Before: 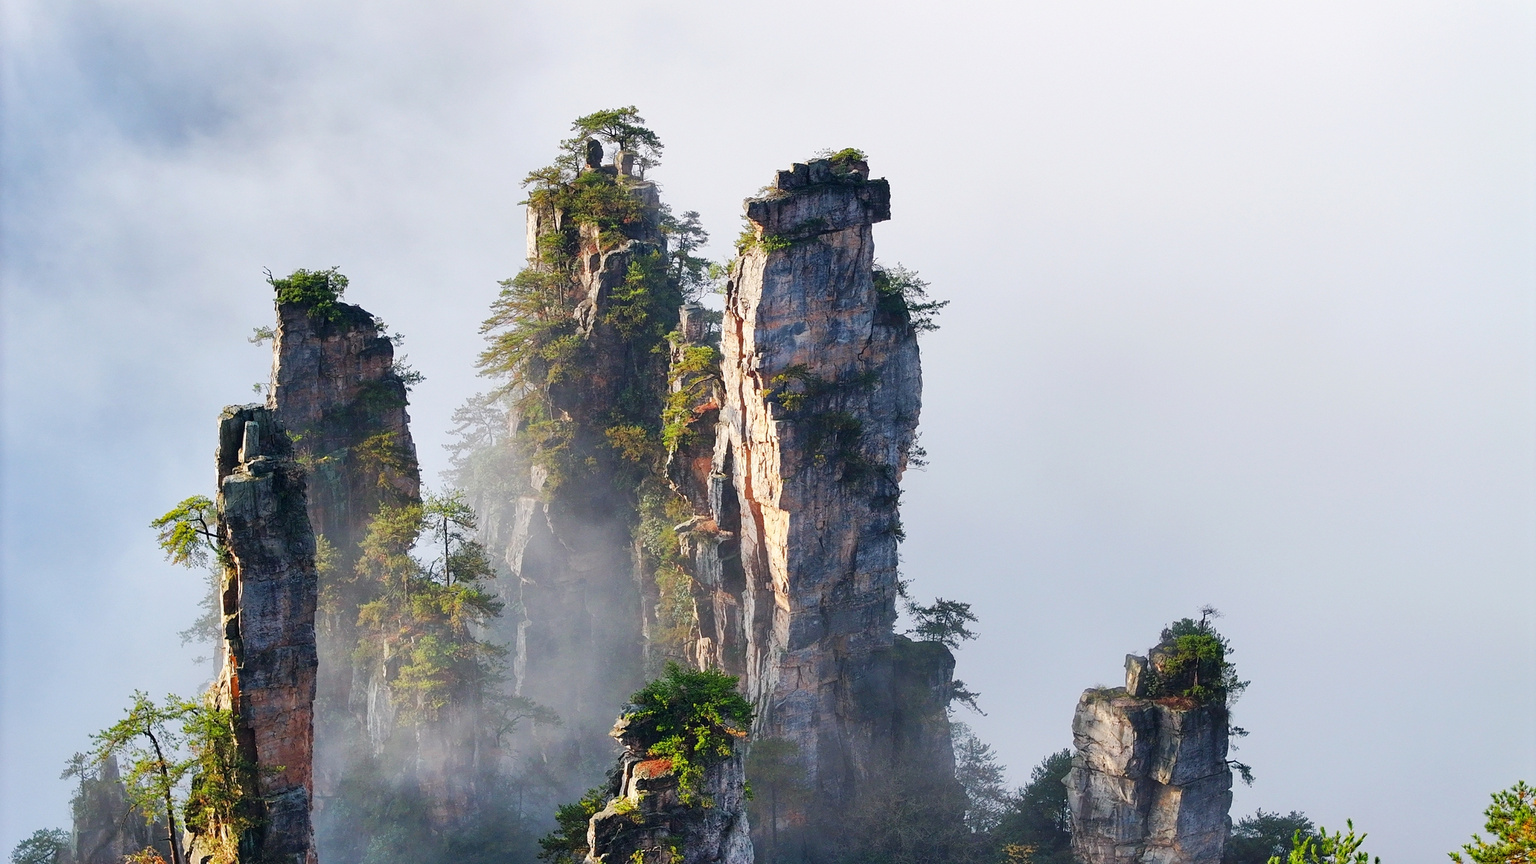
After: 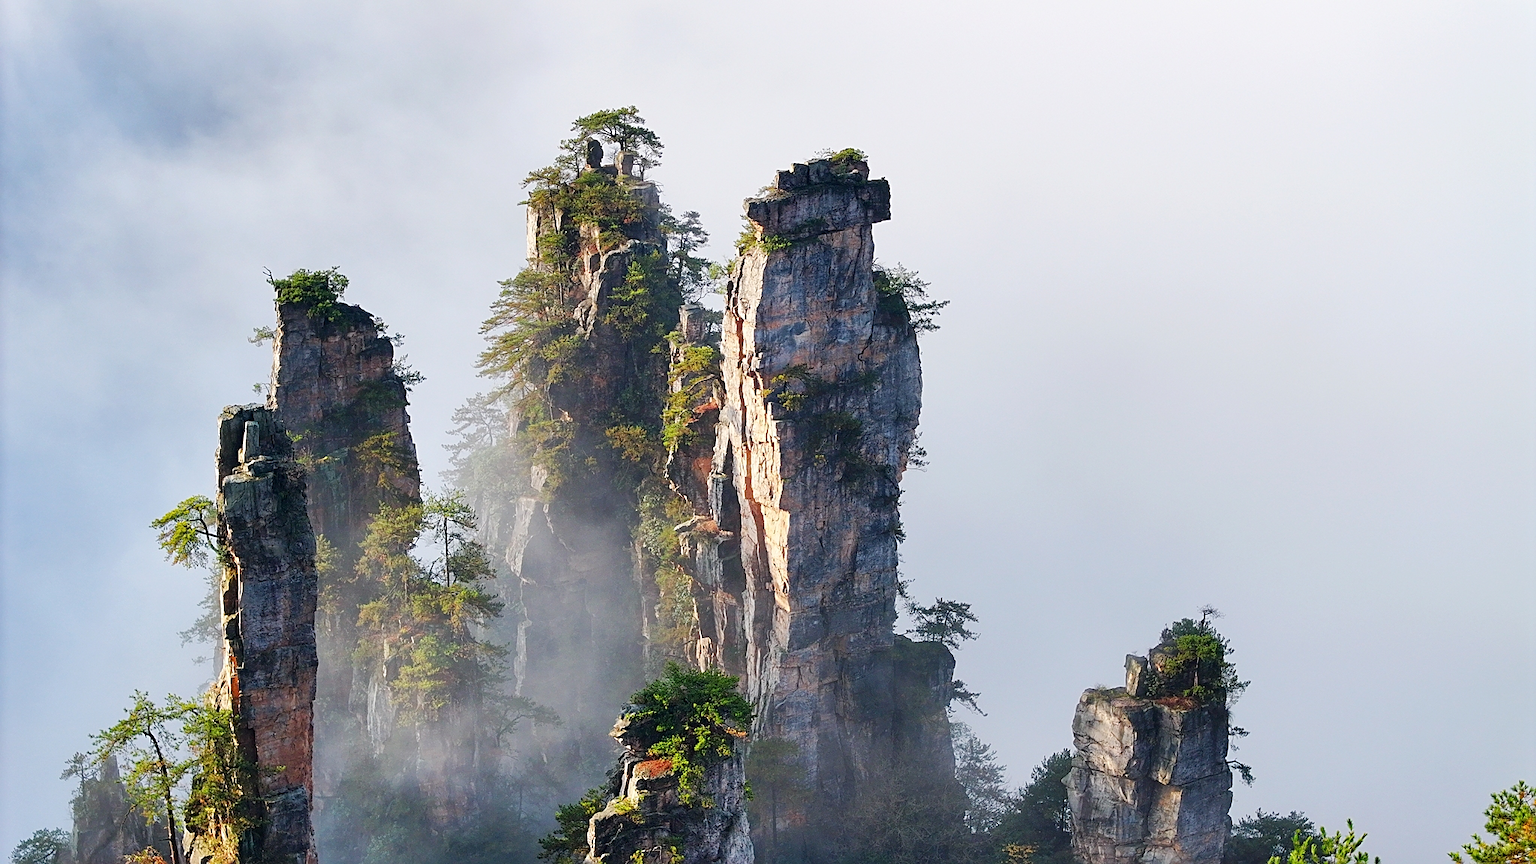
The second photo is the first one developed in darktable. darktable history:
sharpen: radius 2.487, amount 0.323
